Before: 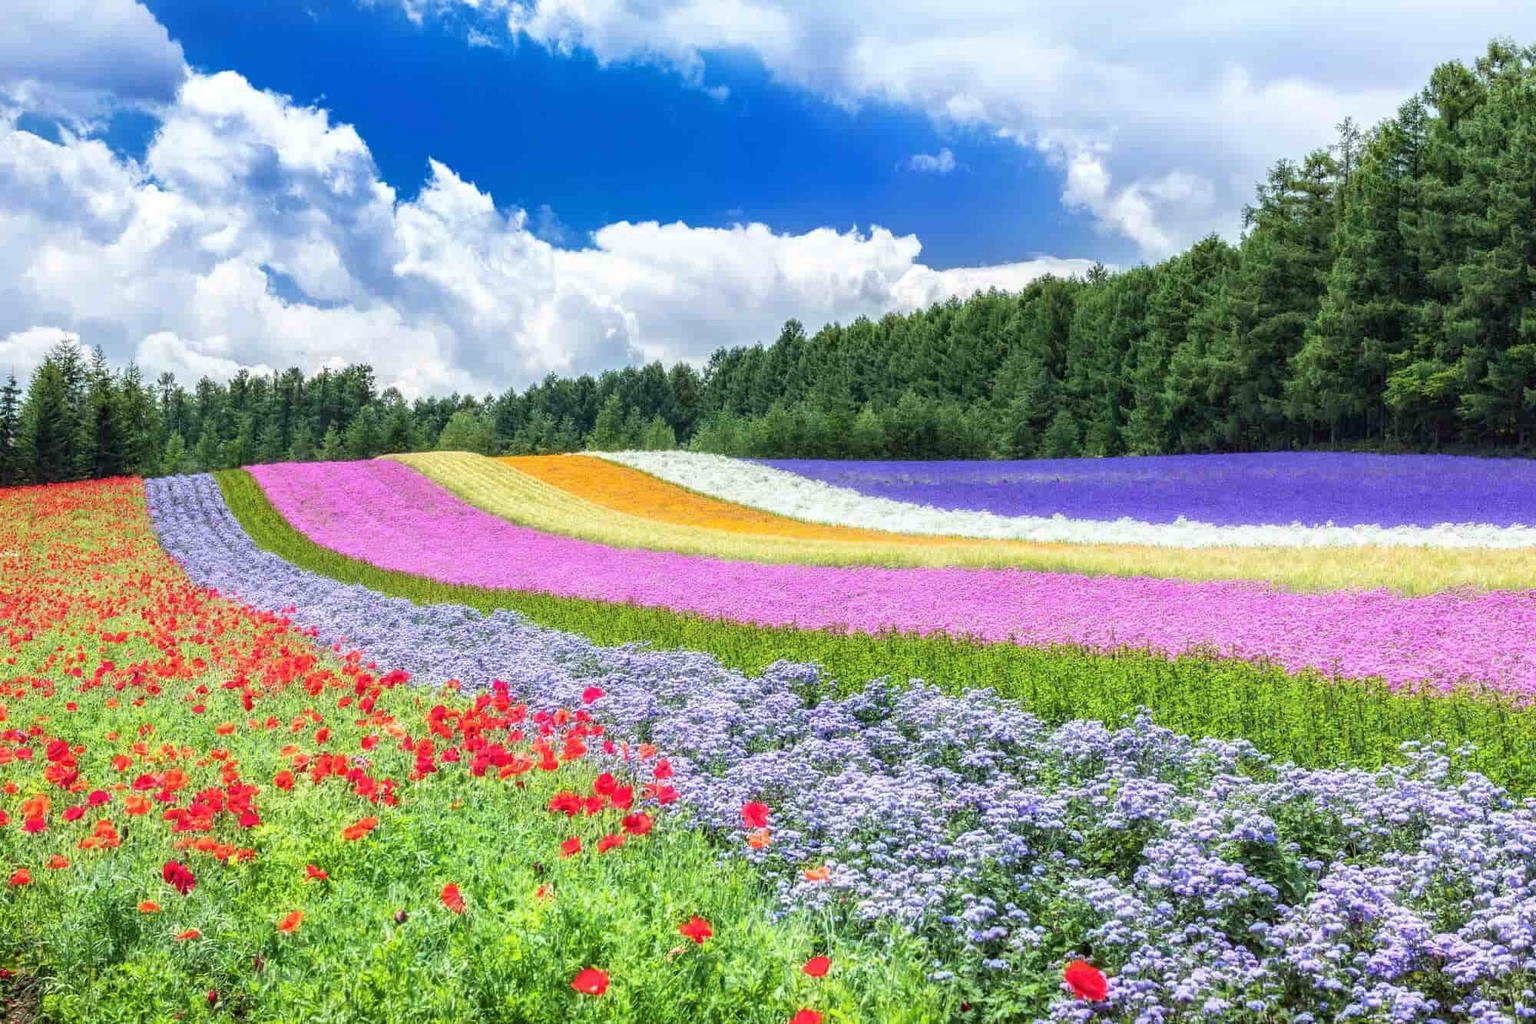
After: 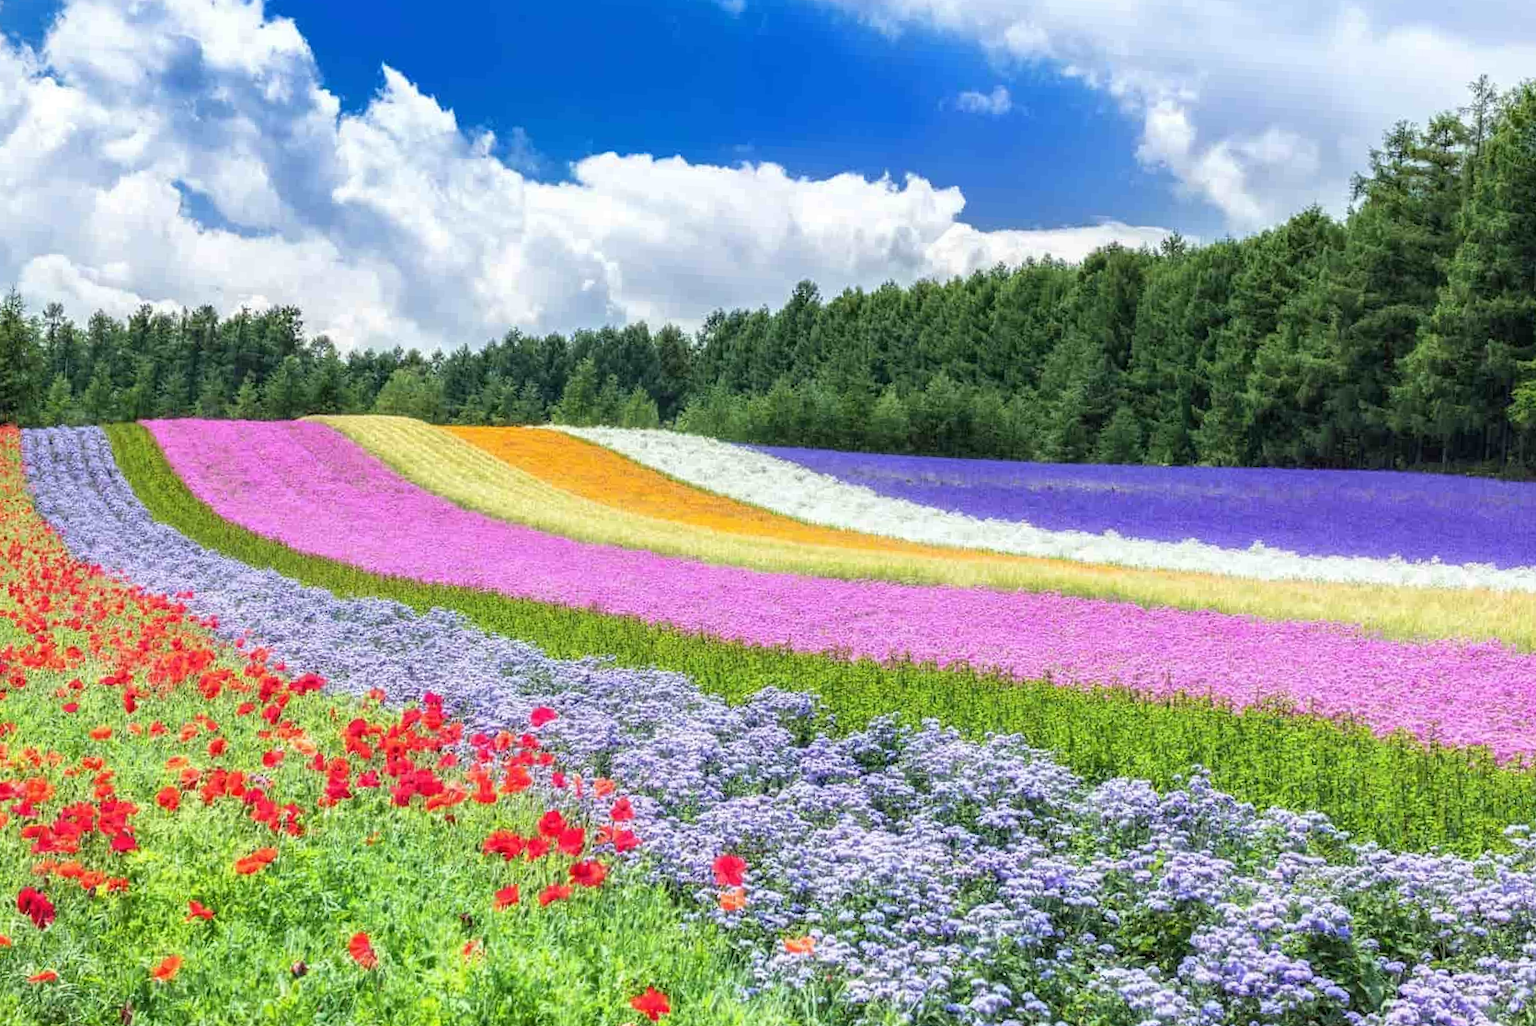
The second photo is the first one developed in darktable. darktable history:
crop and rotate: angle -3.13°, left 5.125%, top 5.165%, right 4.621%, bottom 4.34%
